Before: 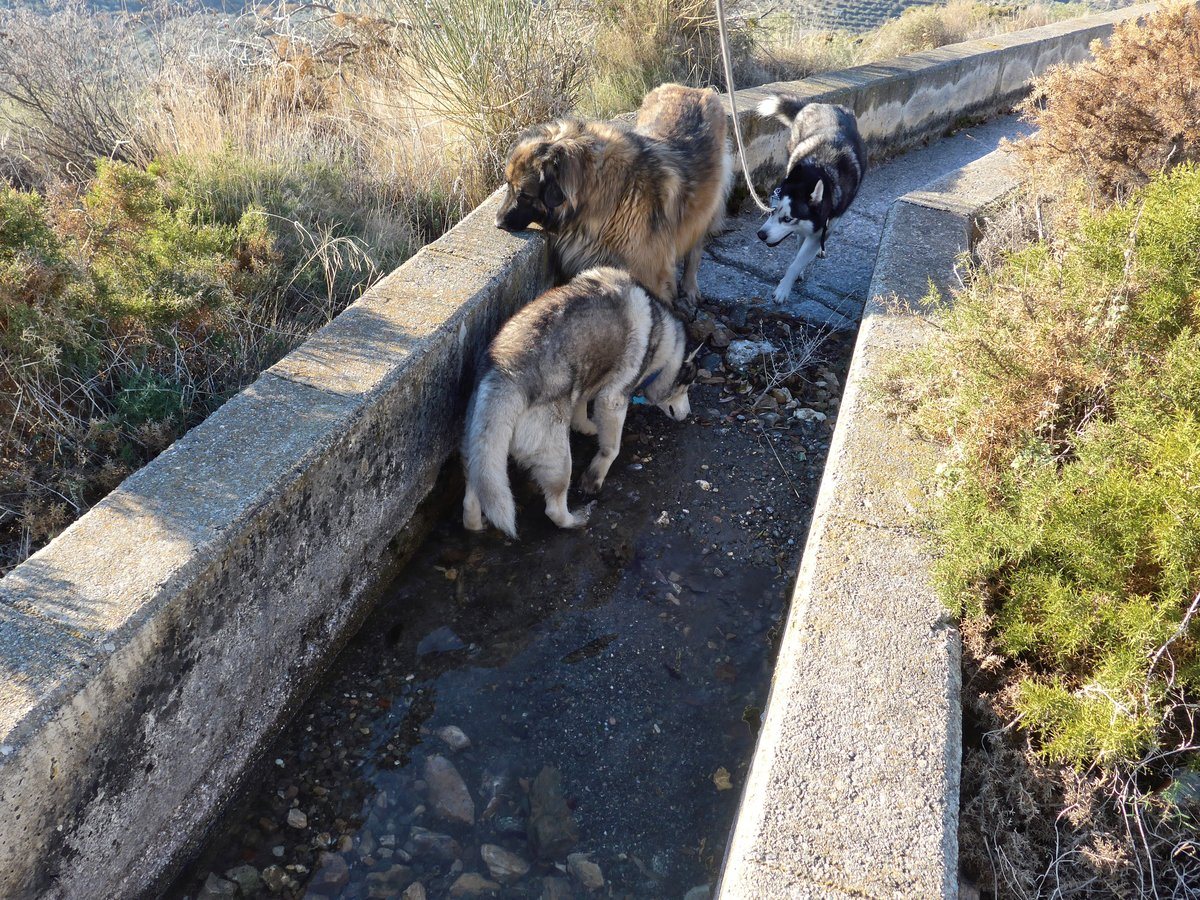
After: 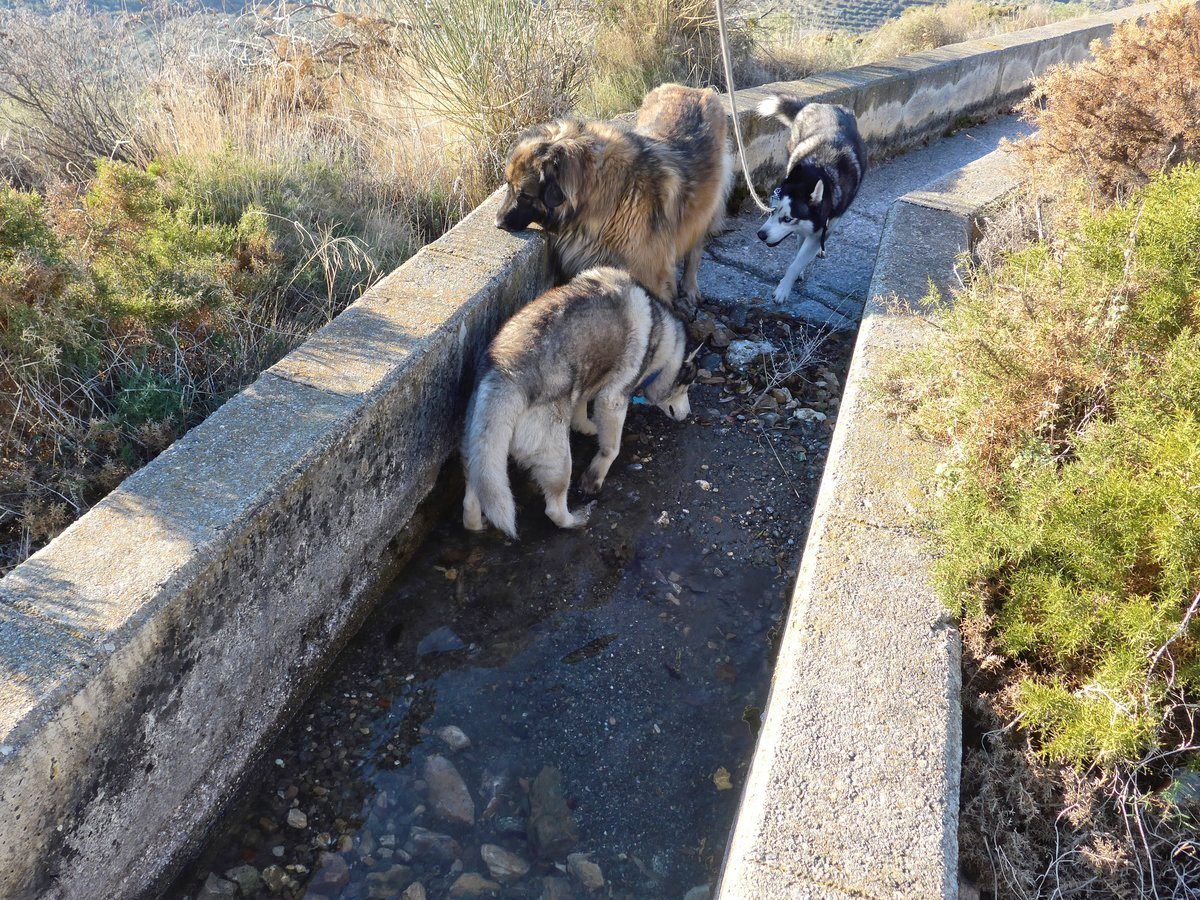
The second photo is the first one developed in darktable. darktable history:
levels: levels [0, 0.478, 1]
base curve: preserve colors none
